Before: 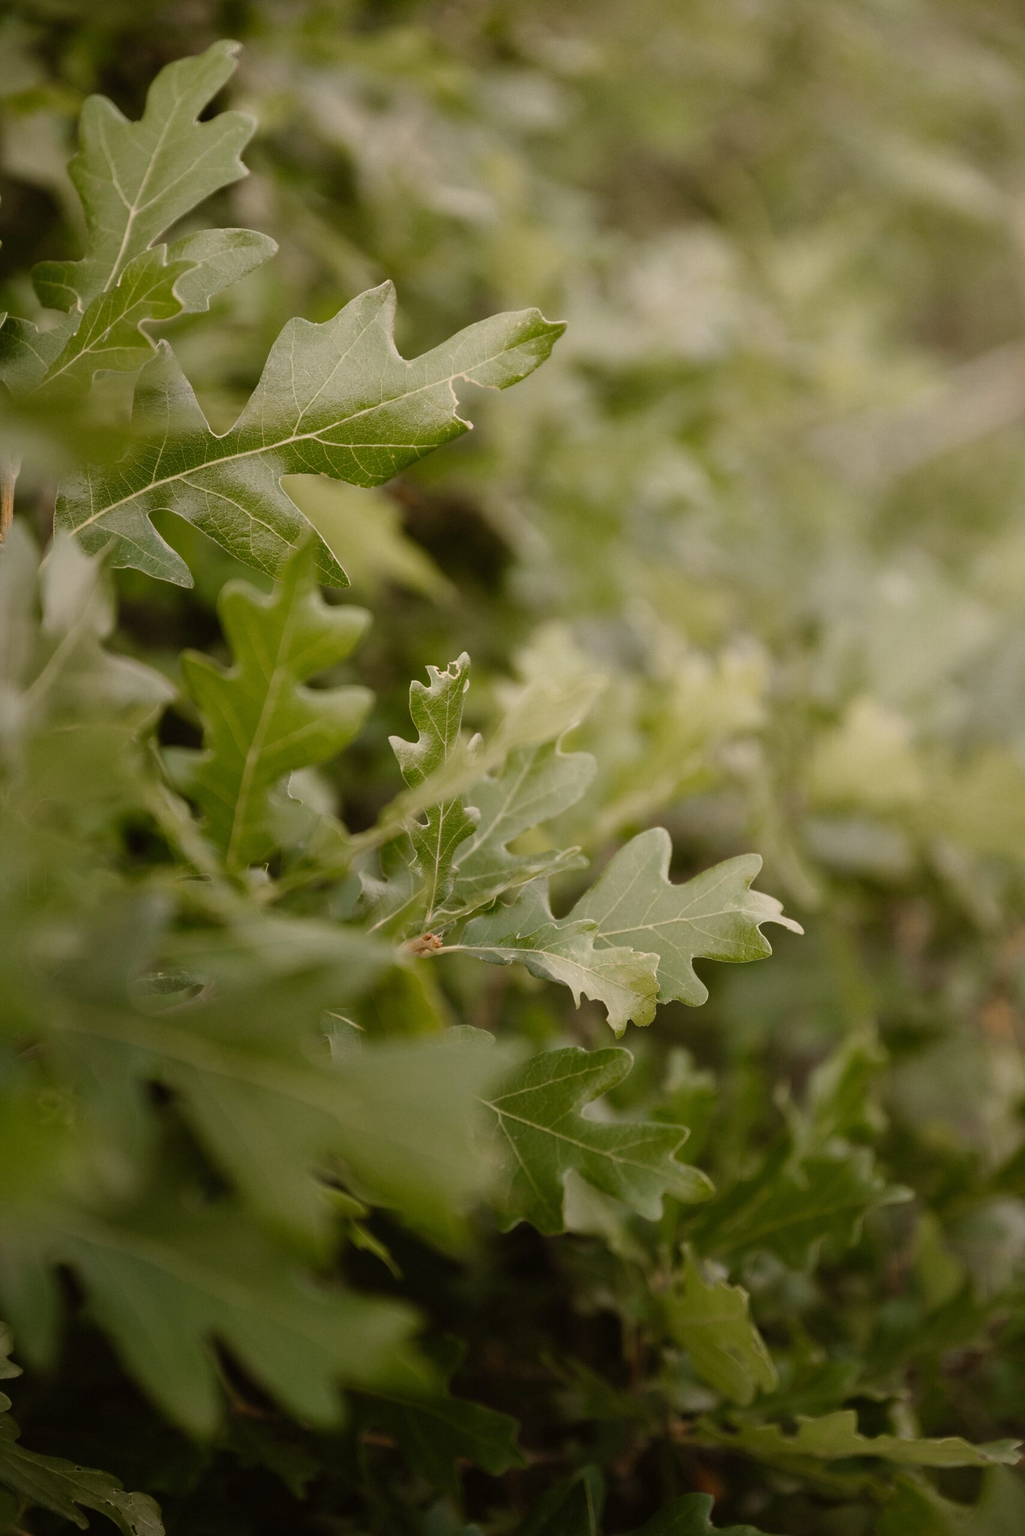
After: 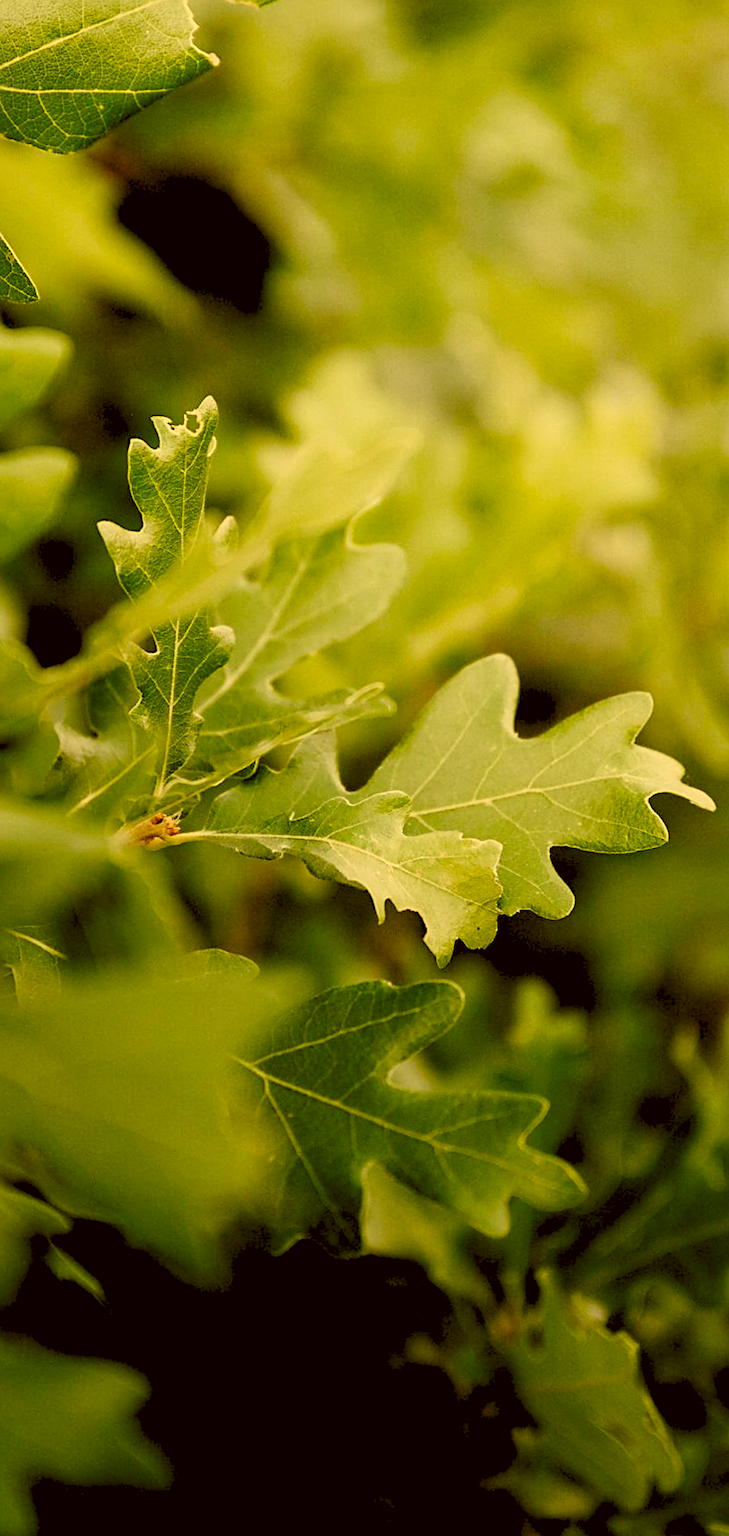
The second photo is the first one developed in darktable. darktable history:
crop: left 31.379%, top 24.658%, right 20.326%, bottom 6.628%
rotate and perspective: rotation -0.45°, automatic cropping original format, crop left 0.008, crop right 0.992, crop top 0.012, crop bottom 0.988
sharpen: on, module defaults
contrast brightness saturation: contrast 0.21, brightness -0.11, saturation 0.21
color correction: highlights a* 0.162, highlights b* 29.53, shadows a* -0.162, shadows b* 21.09
levels: levels [0.093, 0.434, 0.988]
